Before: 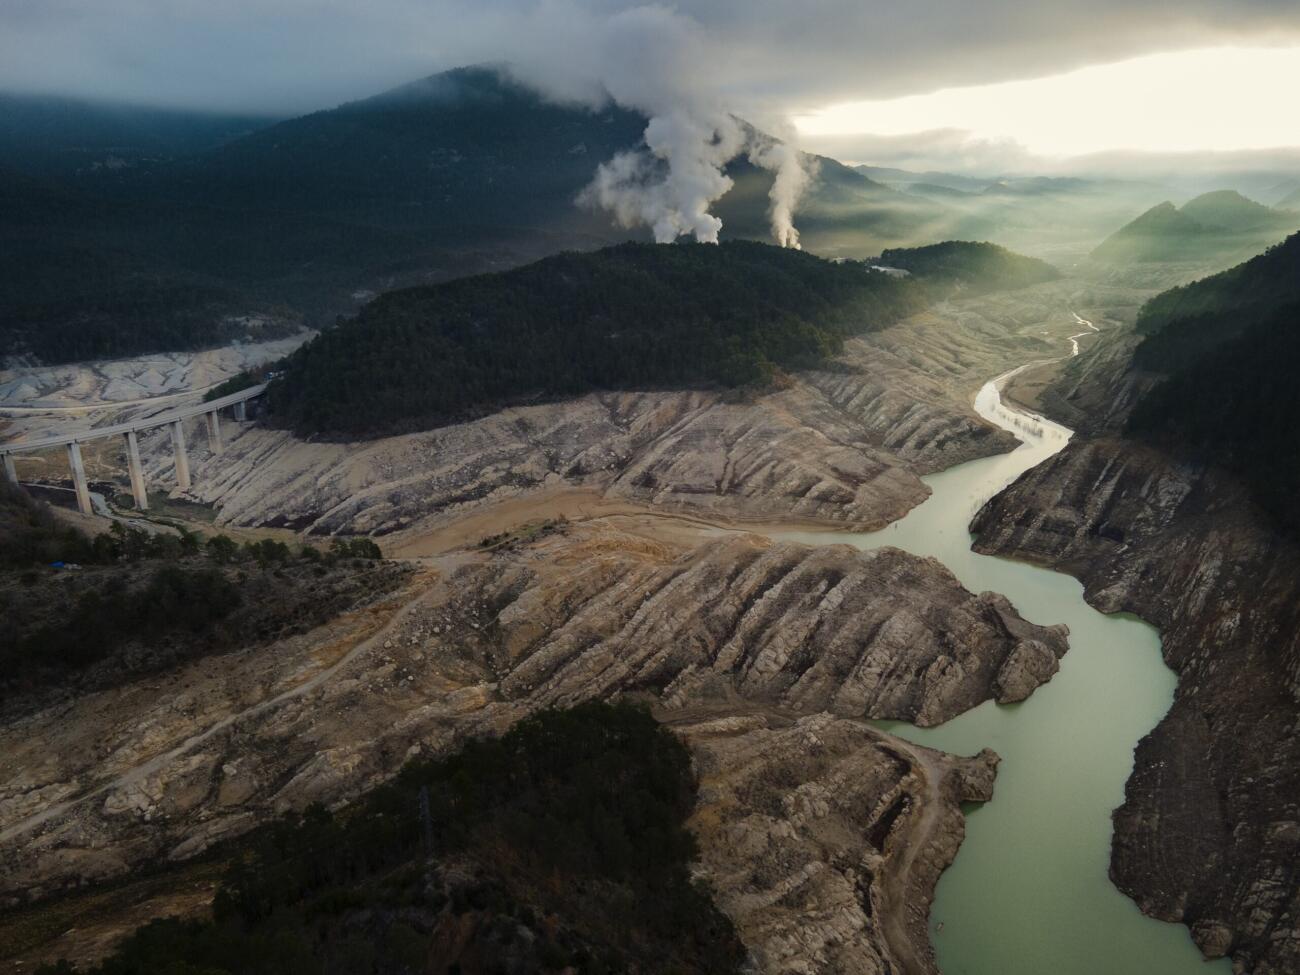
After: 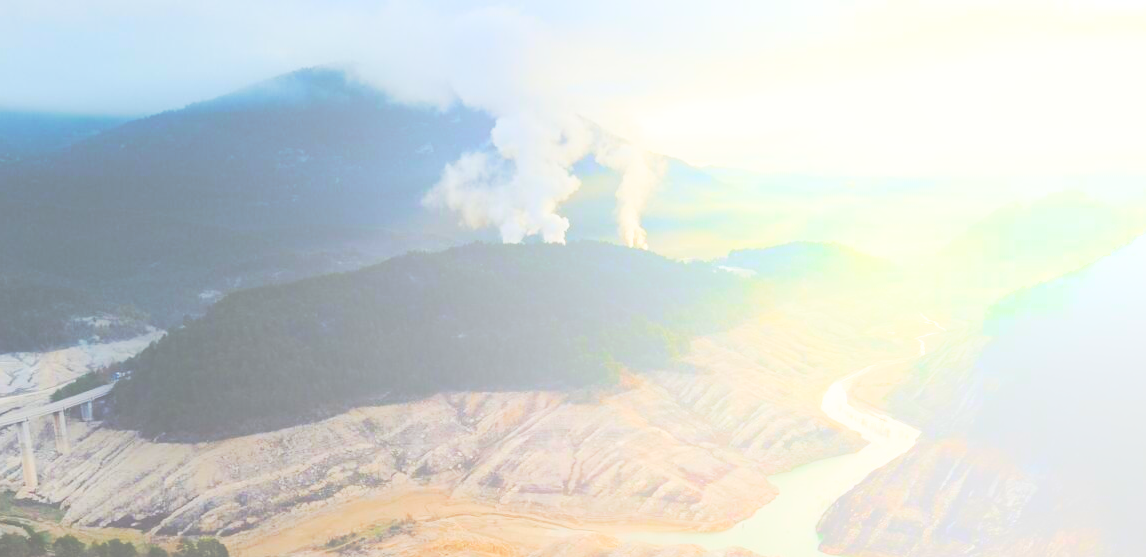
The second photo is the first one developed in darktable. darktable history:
bloom: size 70%, threshold 25%, strength 70%
base curve: curves: ch0 [(0, 0) (0.028, 0.03) (0.121, 0.232) (0.46, 0.748) (0.859, 0.968) (1, 1)], preserve colors none
crop and rotate: left 11.812%, bottom 42.776%
